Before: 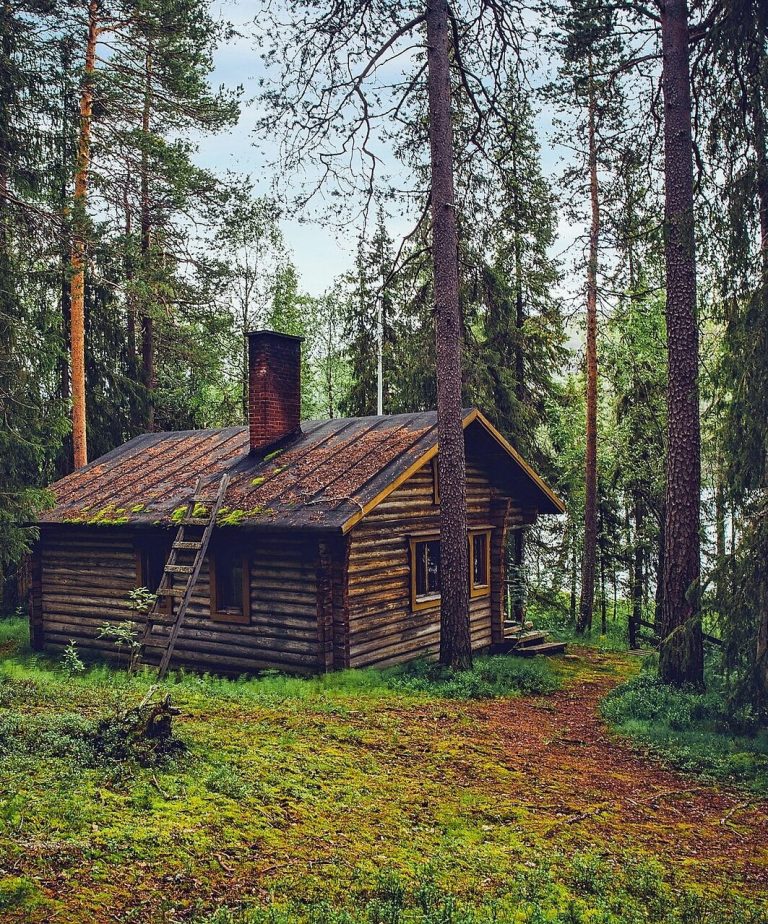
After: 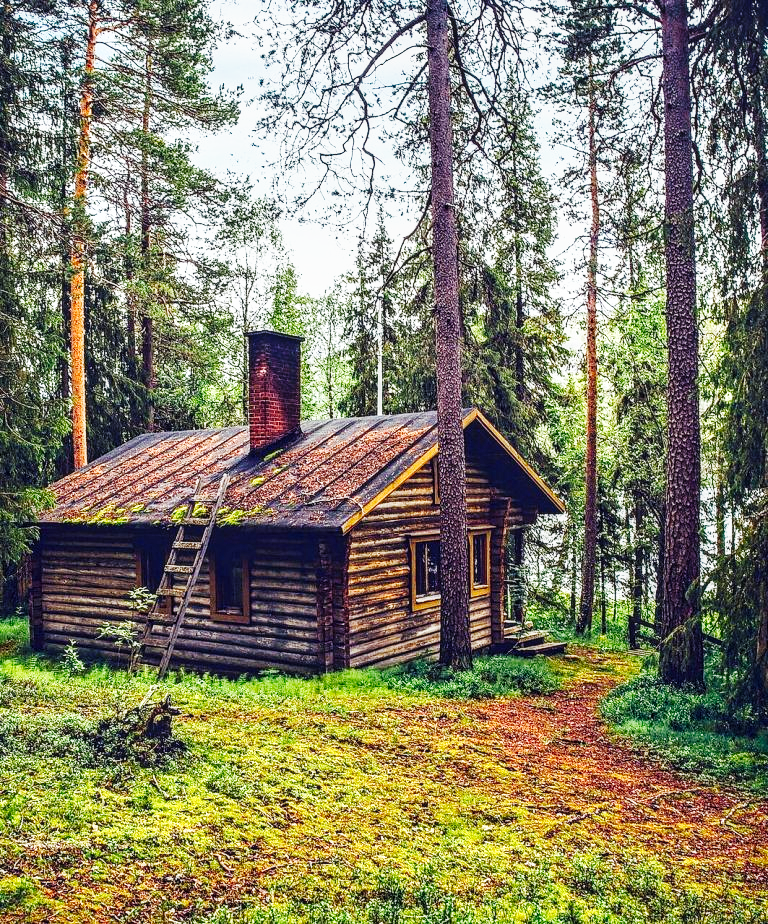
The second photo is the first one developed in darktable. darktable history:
shadows and highlights: shadows -88.03, highlights -35.45, shadows color adjustment 99.15%, highlights color adjustment 0%, soften with gaussian
local contrast: on, module defaults
haze removal: strength 0.29, distance 0.25, compatibility mode true, adaptive false
base curve: curves: ch0 [(0, 0.003) (0.001, 0.002) (0.006, 0.004) (0.02, 0.022) (0.048, 0.086) (0.094, 0.234) (0.162, 0.431) (0.258, 0.629) (0.385, 0.8) (0.548, 0.918) (0.751, 0.988) (1, 1)], preserve colors none
